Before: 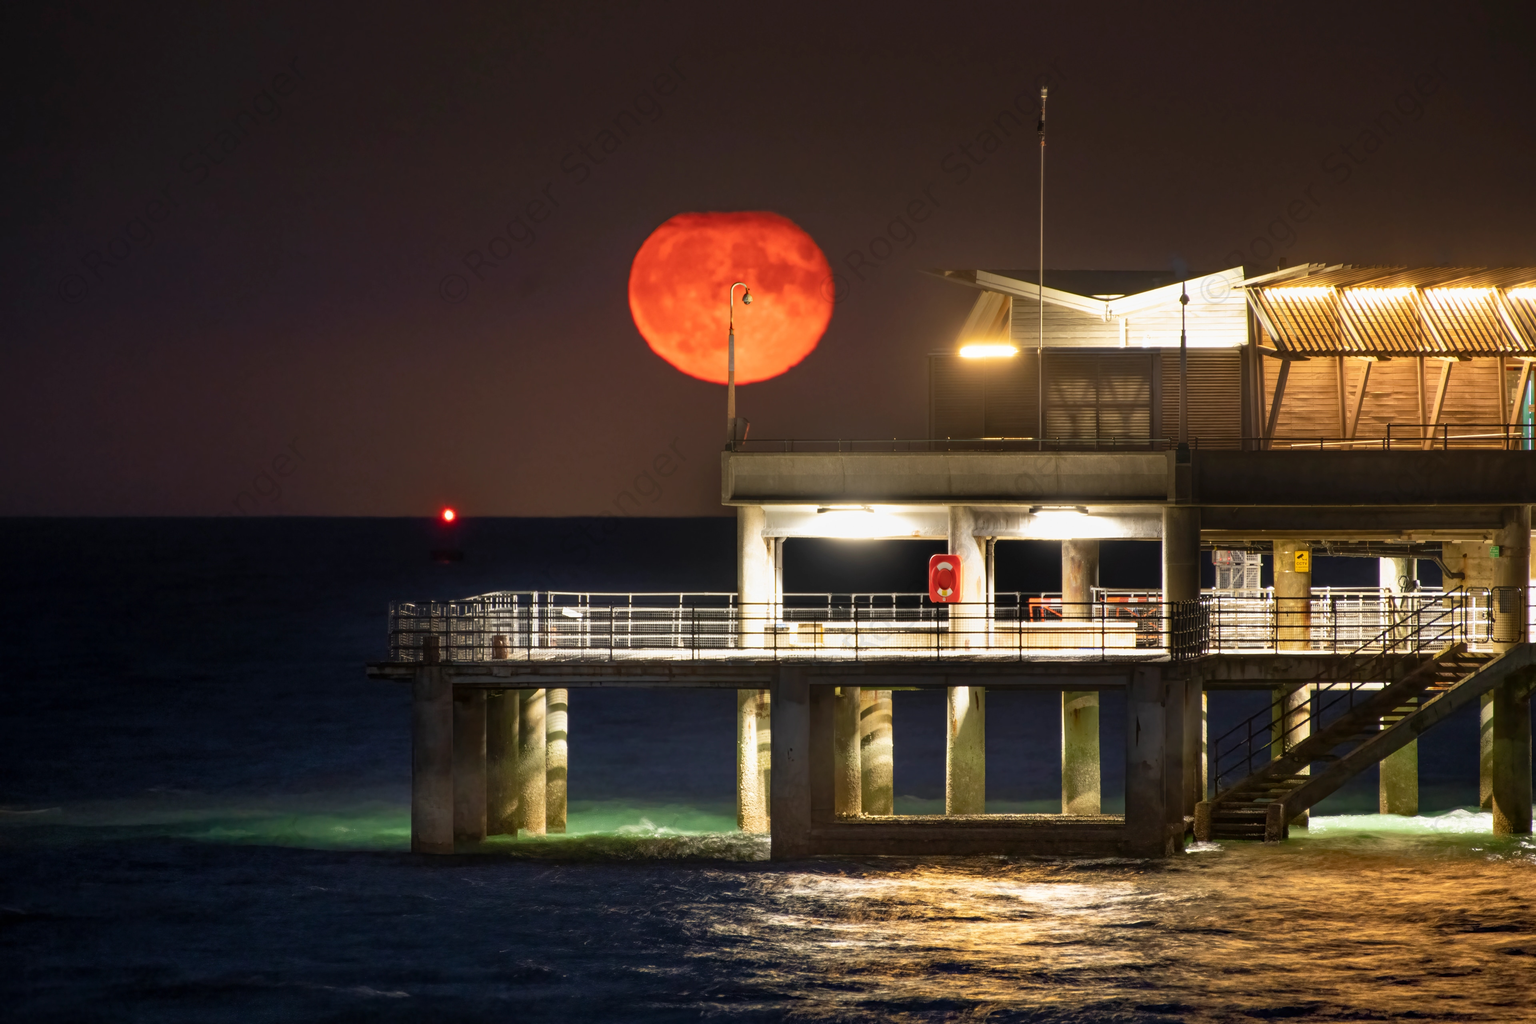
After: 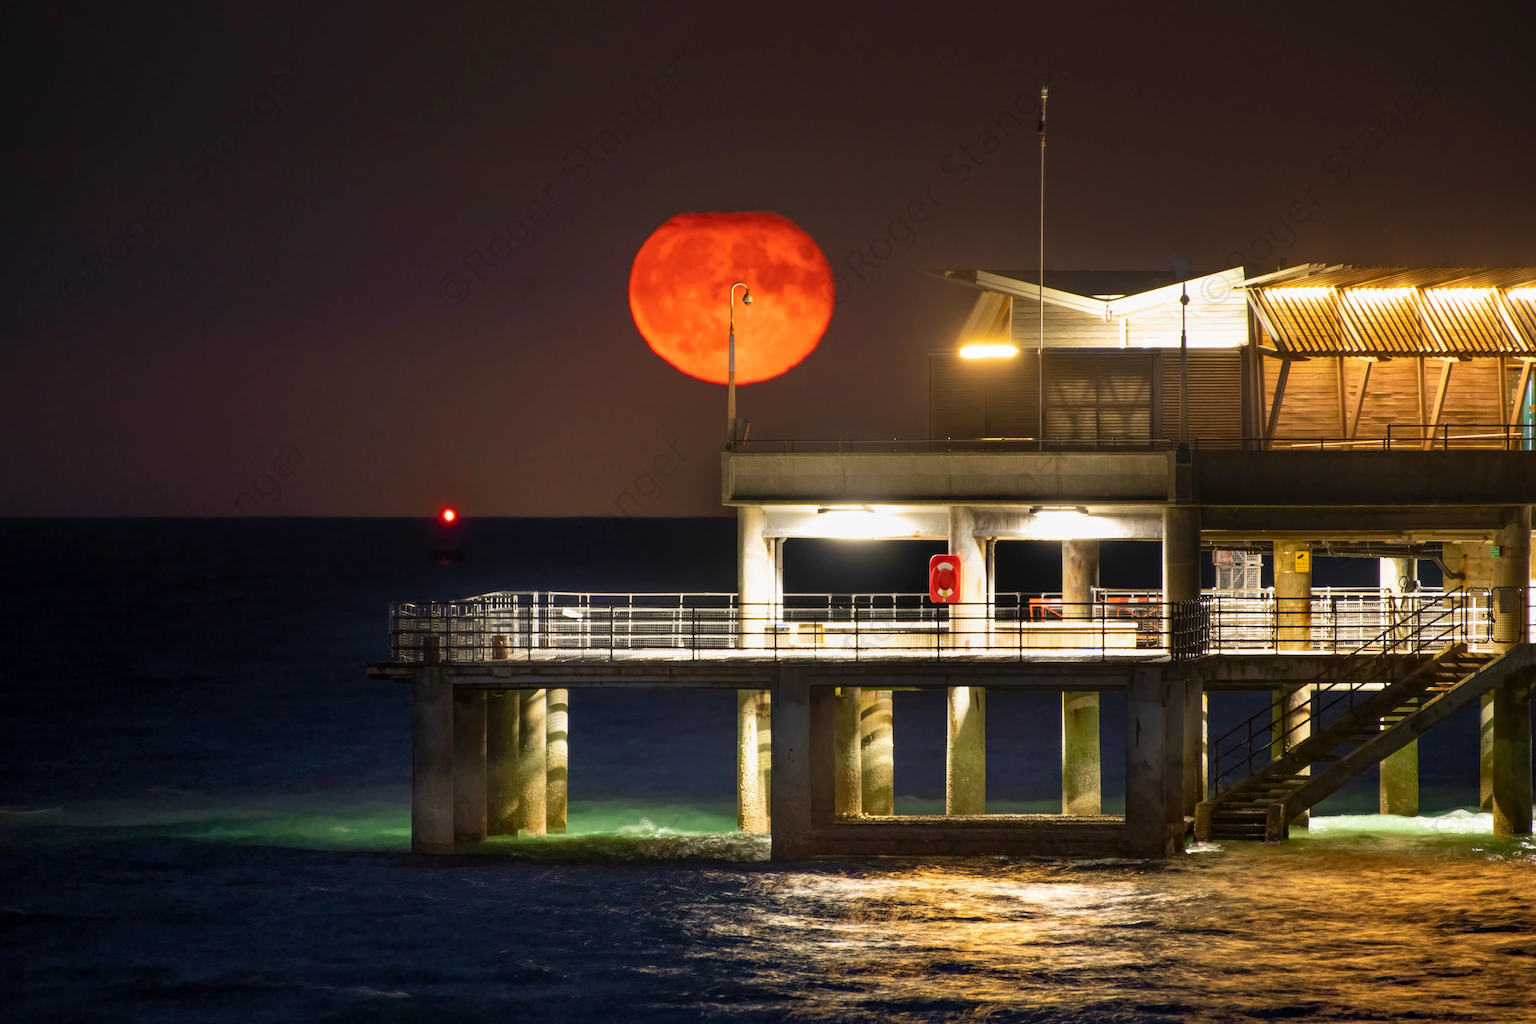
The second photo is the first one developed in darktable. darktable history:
color balance rgb: perceptual saturation grading › global saturation 10%, global vibrance 10%
